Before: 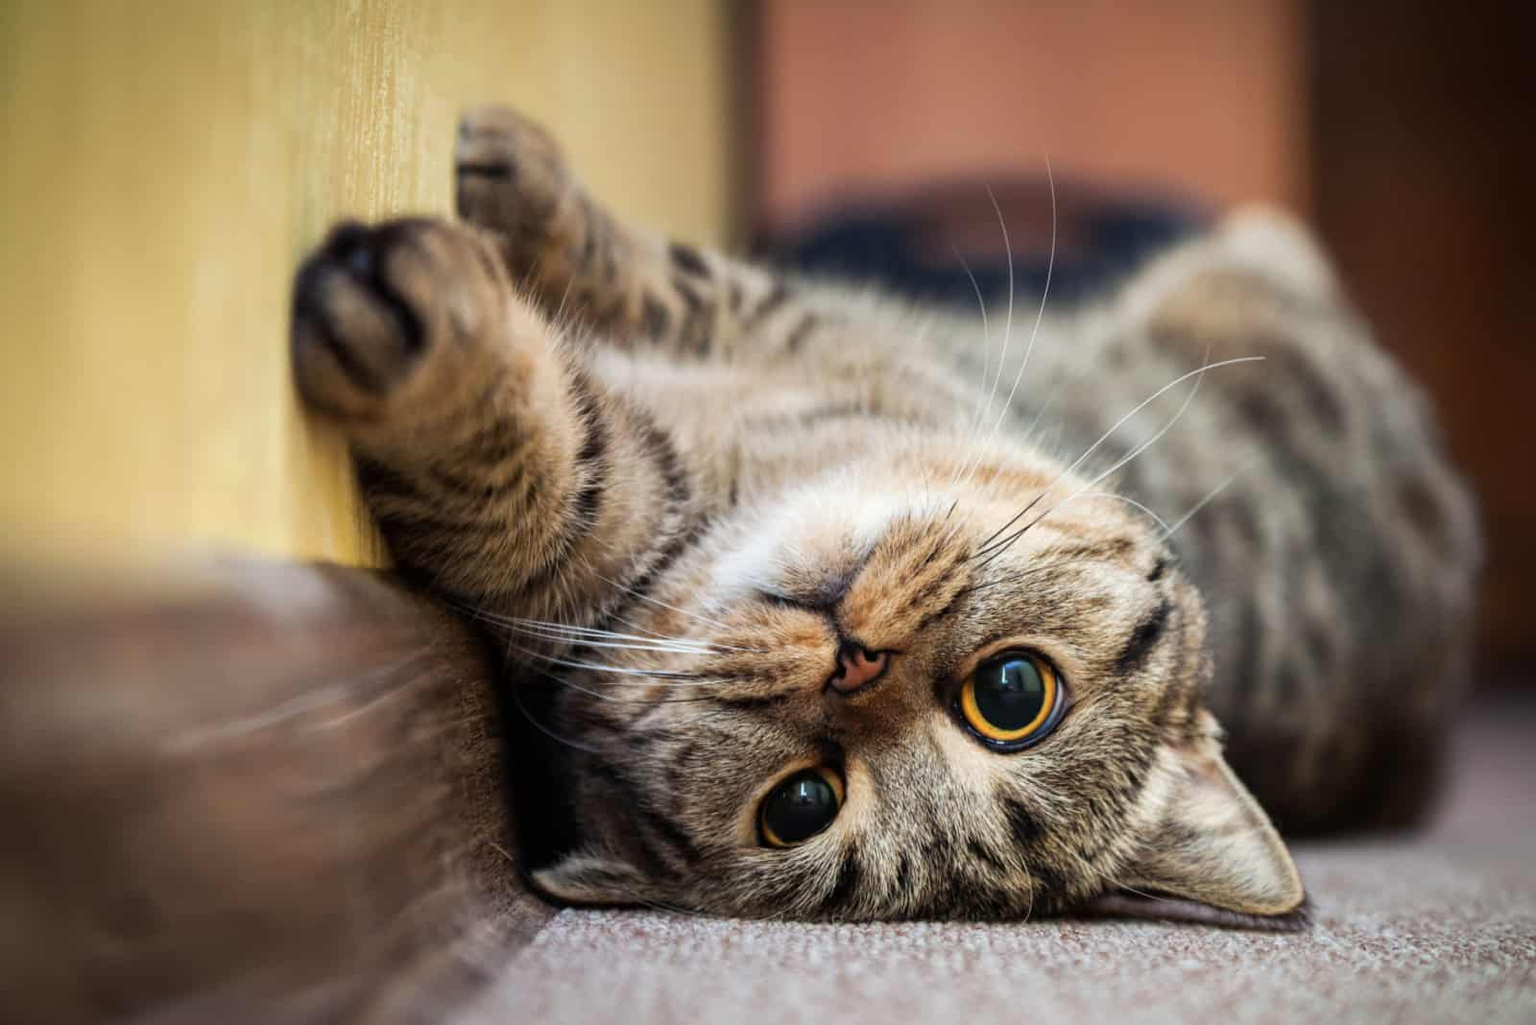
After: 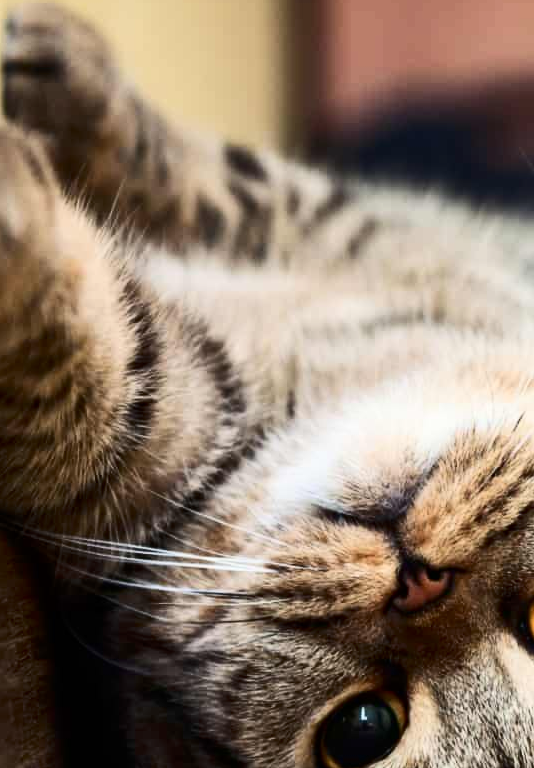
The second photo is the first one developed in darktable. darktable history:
contrast brightness saturation: contrast 0.288
crop and rotate: left 29.669%, top 10.215%, right 36.913%, bottom 17.825%
